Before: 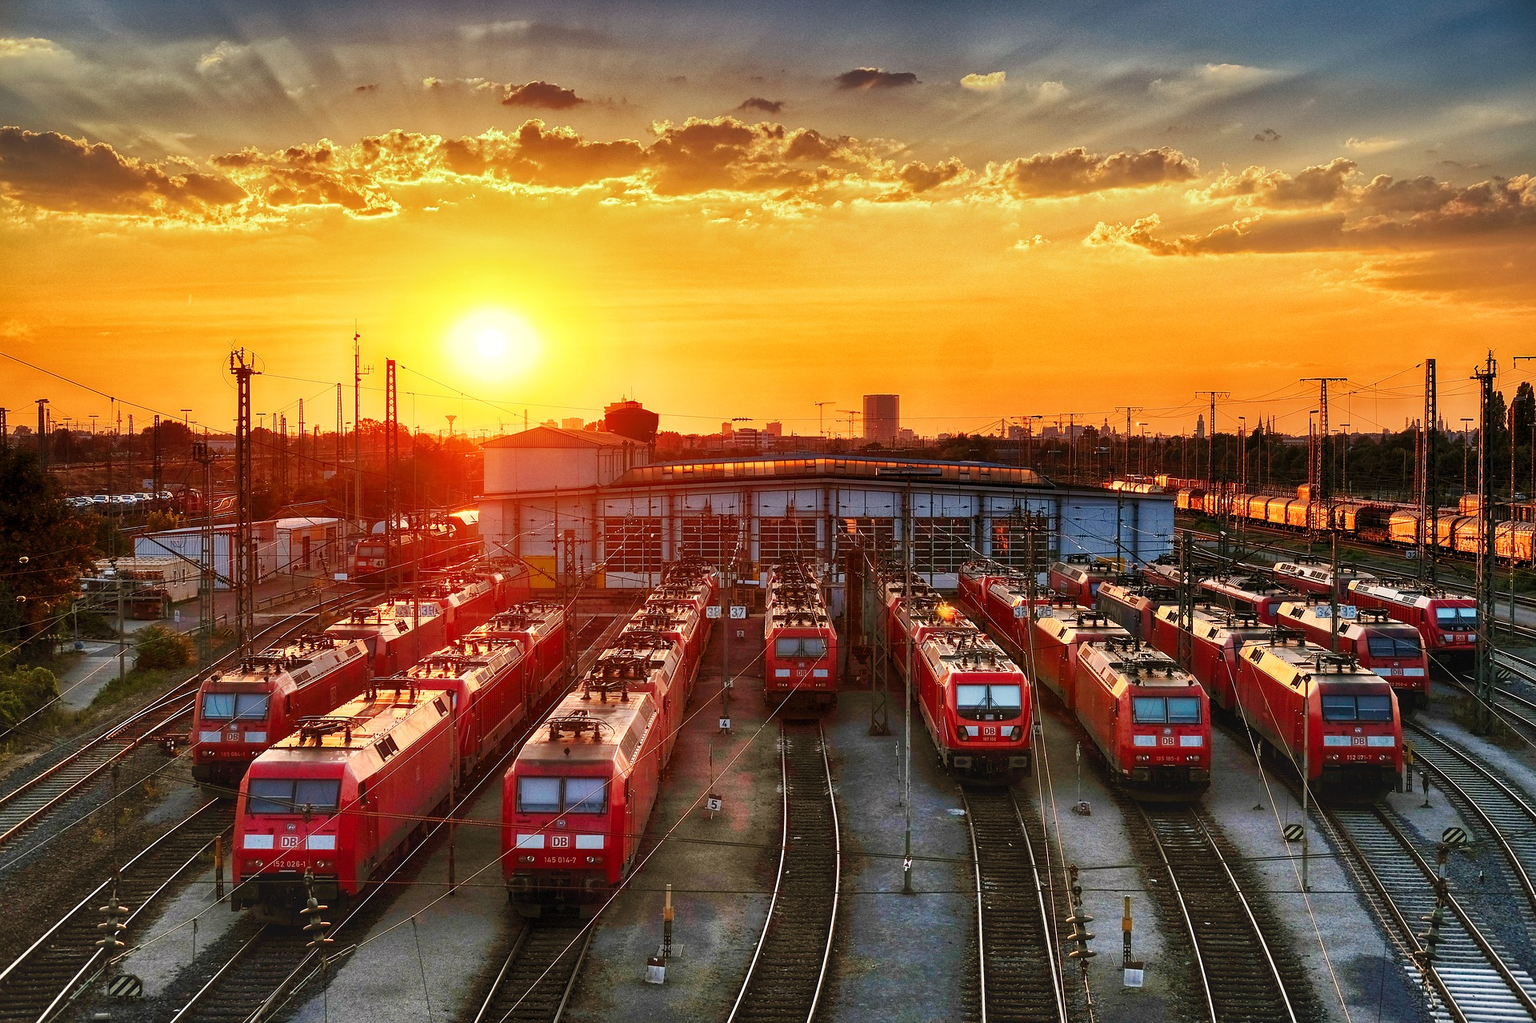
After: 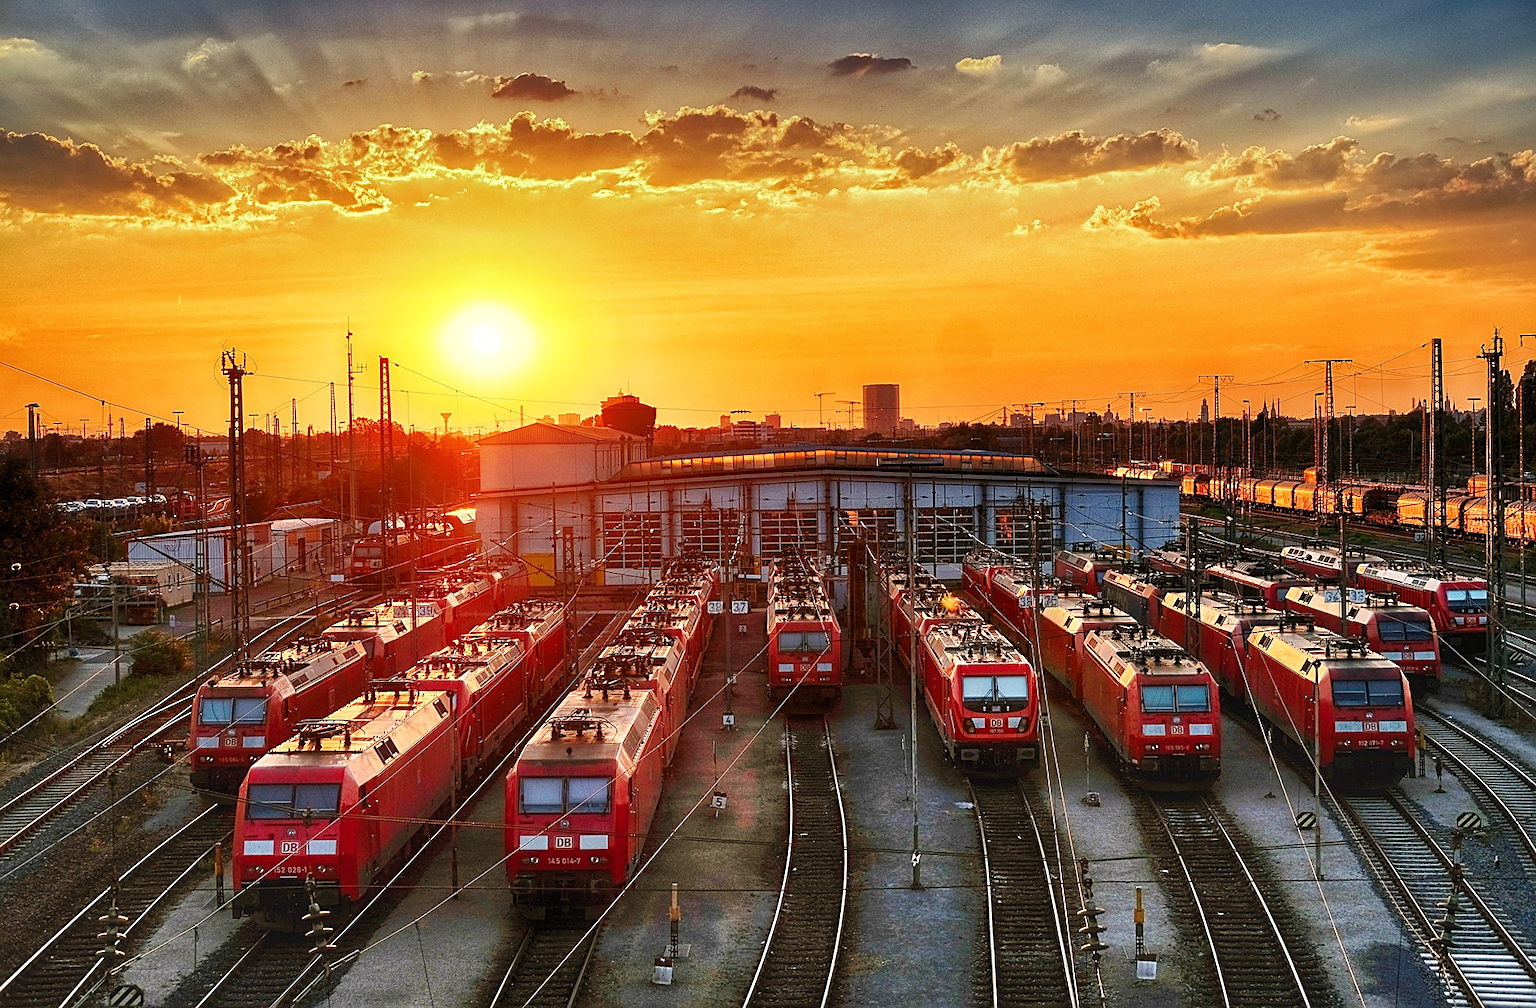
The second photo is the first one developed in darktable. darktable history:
rotate and perspective: rotation -1°, crop left 0.011, crop right 0.989, crop top 0.025, crop bottom 0.975
sharpen: on, module defaults
